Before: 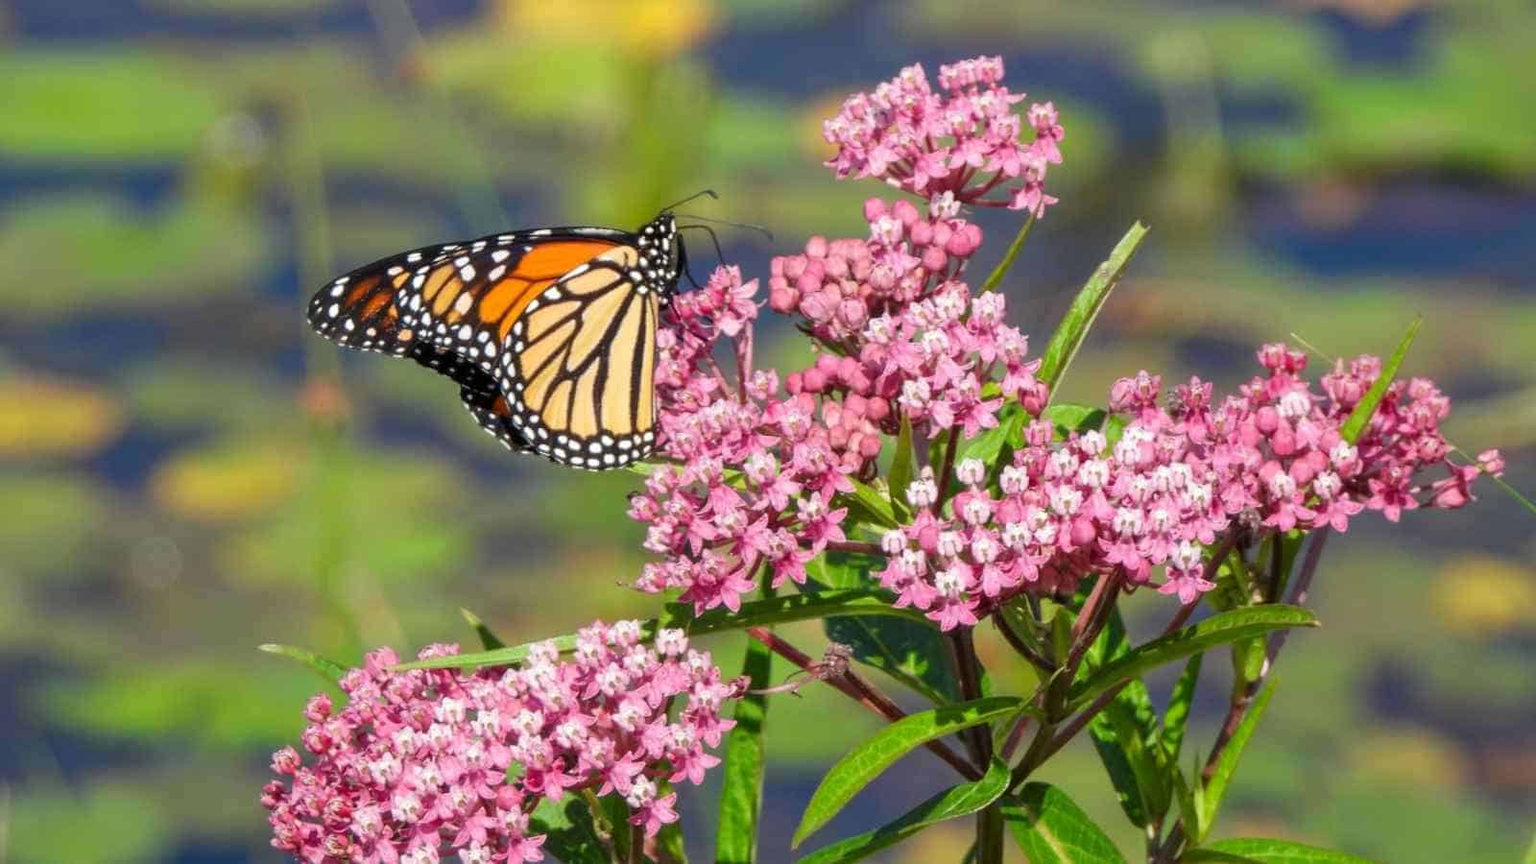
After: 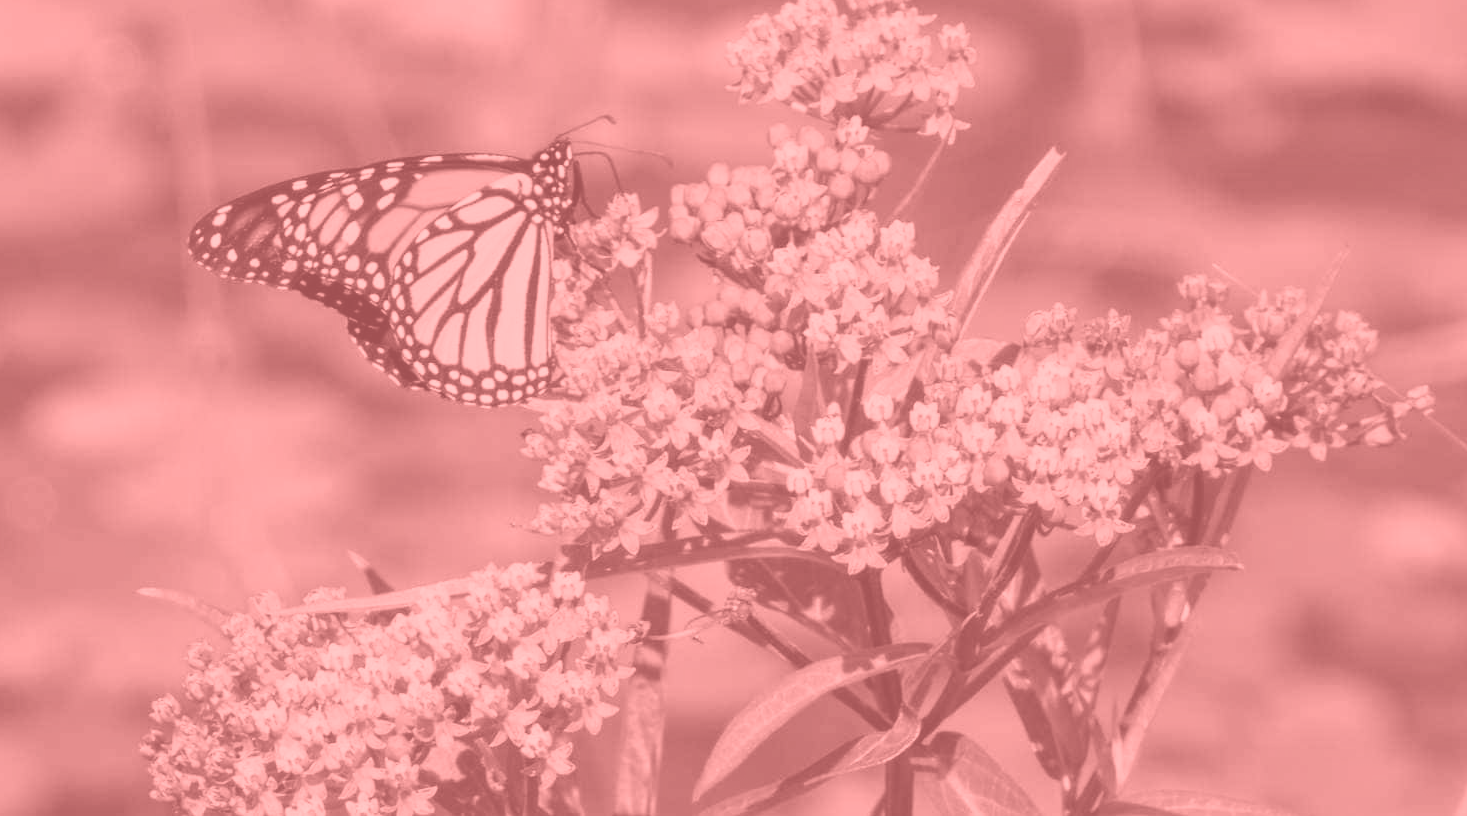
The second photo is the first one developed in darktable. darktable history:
colorize: saturation 51%, source mix 50.67%, lightness 50.67%
tone curve: curves: ch0 [(0, 0.049) (0.175, 0.178) (0.466, 0.498) (0.715, 0.767) (0.819, 0.851) (1, 0.961)]; ch1 [(0, 0) (0.437, 0.398) (0.476, 0.466) (0.505, 0.505) (0.534, 0.544) (0.595, 0.608) (0.641, 0.643) (1, 1)]; ch2 [(0, 0) (0.359, 0.379) (0.437, 0.44) (0.489, 0.495) (0.518, 0.537) (0.579, 0.579) (1, 1)], color space Lab, independent channels, preserve colors none
crop and rotate: left 8.262%, top 9.226%
